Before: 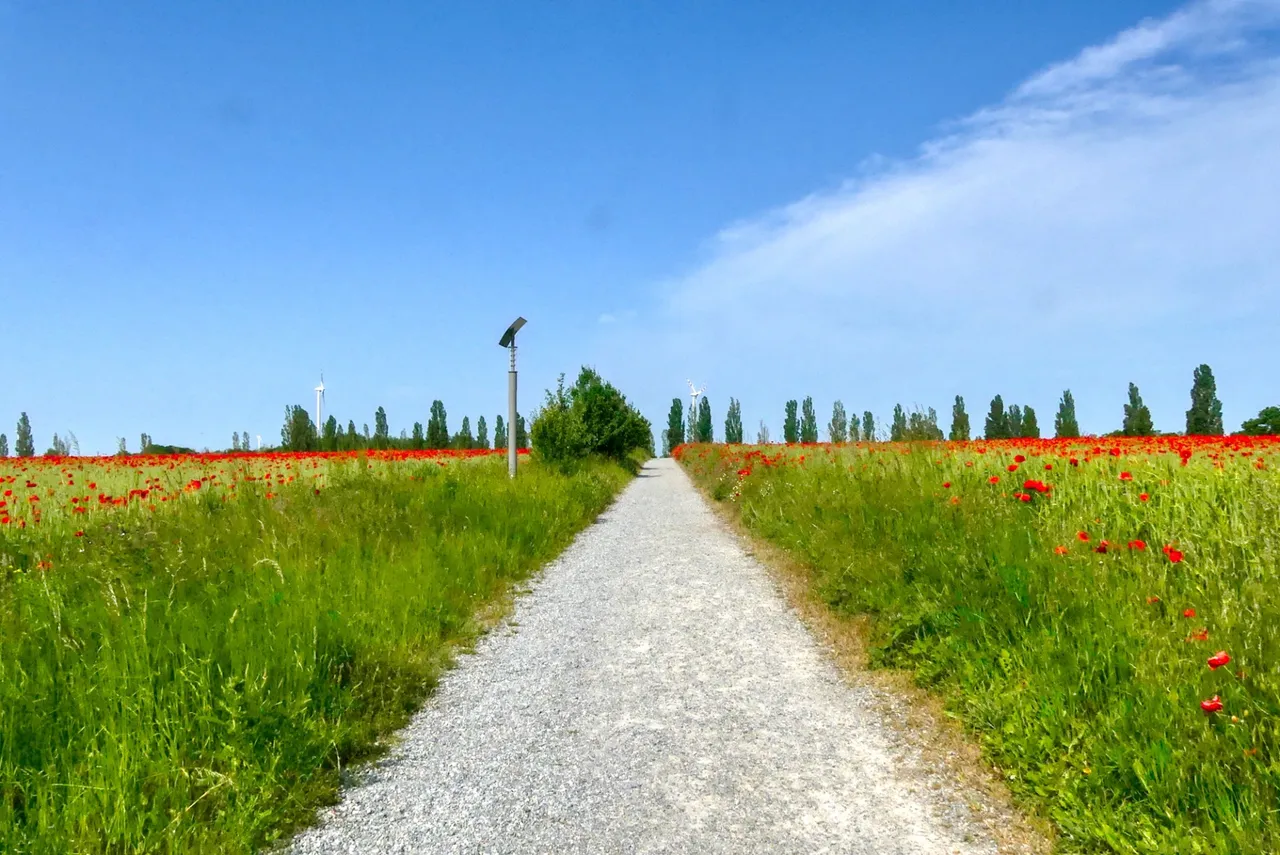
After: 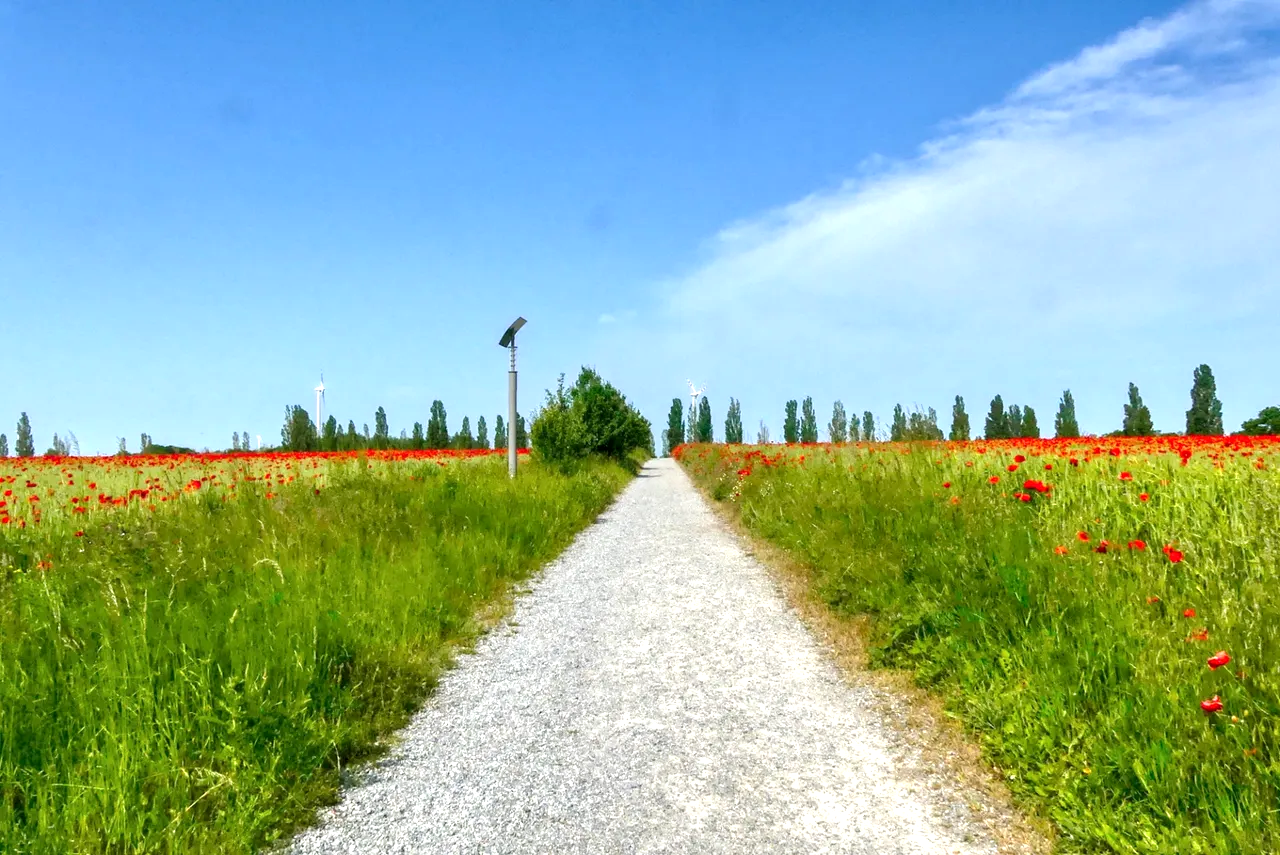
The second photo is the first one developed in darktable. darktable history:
exposure: exposure 0.298 EV, compensate highlight preservation false
local contrast: highlights 100%, shadows 101%, detail 120%, midtone range 0.2
